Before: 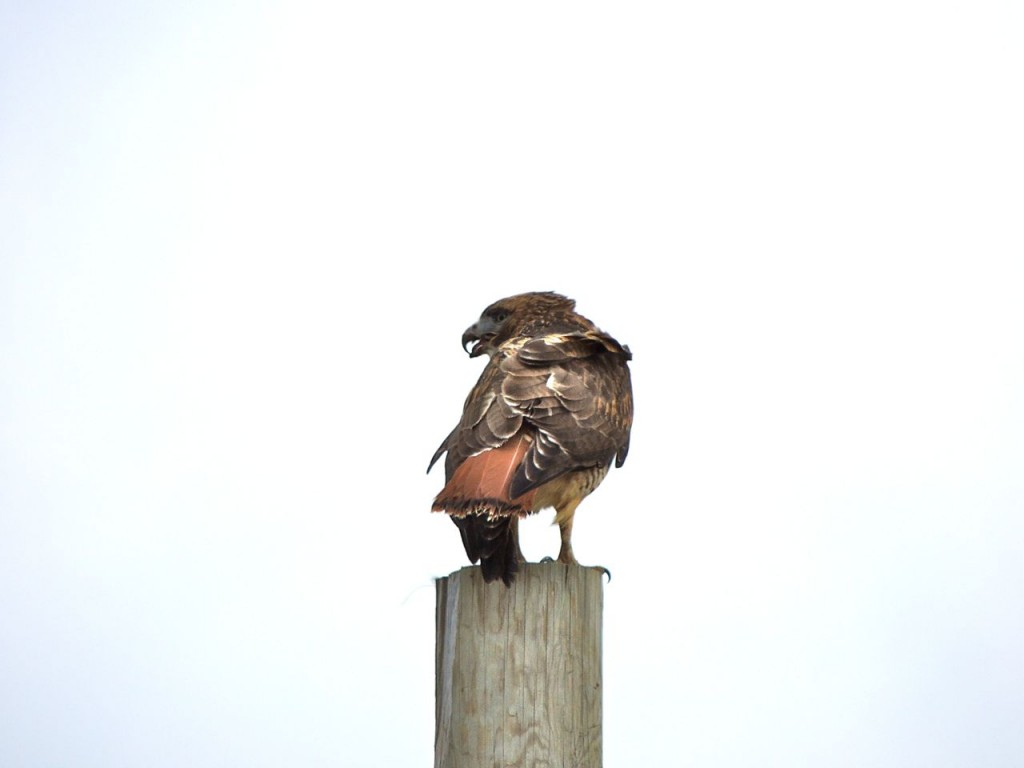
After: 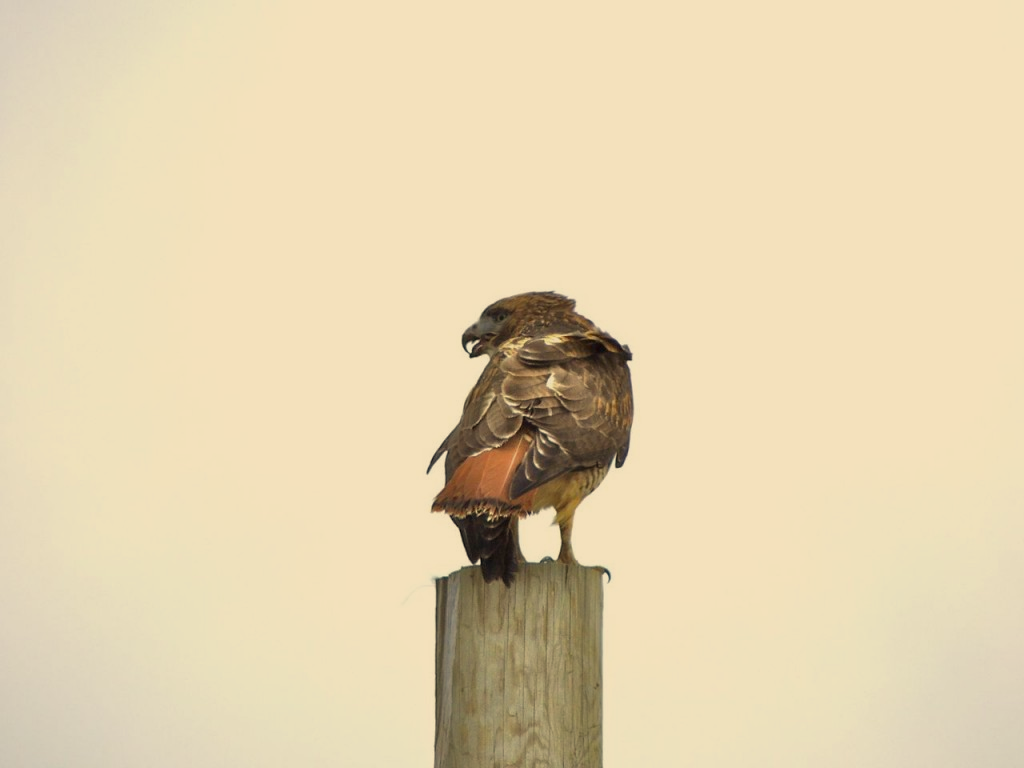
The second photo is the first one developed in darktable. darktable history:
color correction: highlights a* 2.72, highlights b* 22.8
tone equalizer: -8 EV 0.25 EV, -7 EV 0.417 EV, -6 EV 0.417 EV, -5 EV 0.25 EV, -3 EV -0.25 EV, -2 EV -0.417 EV, -1 EV -0.417 EV, +0 EV -0.25 EV, edges refinement/feathering 500, mask exposure compensation -1.57 EV, preserve details guided filter
